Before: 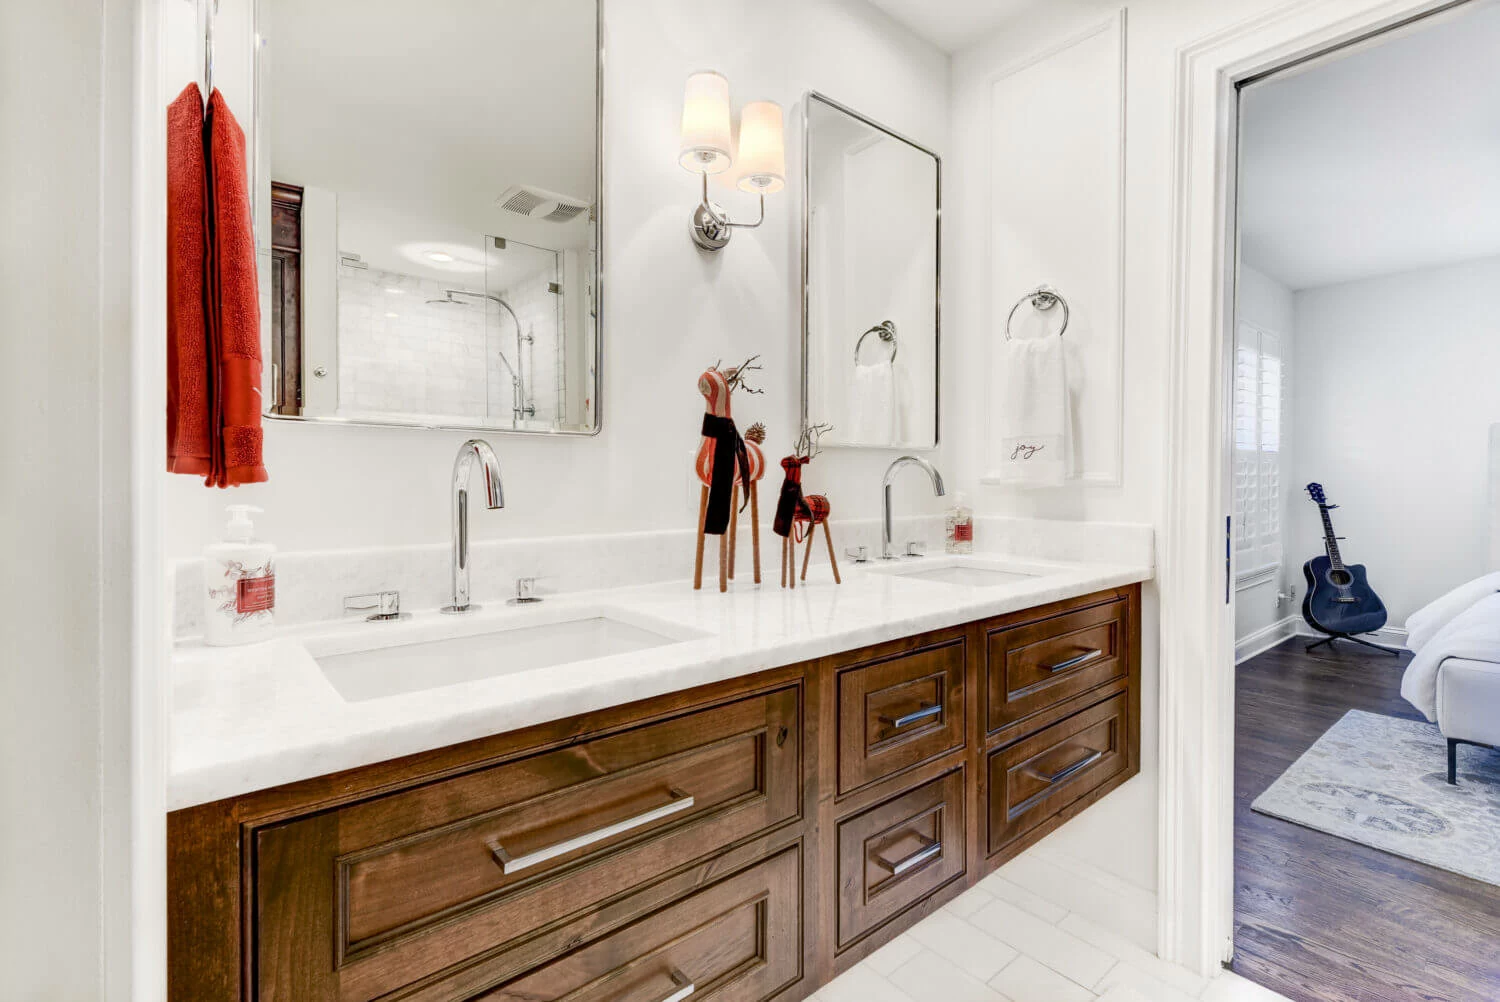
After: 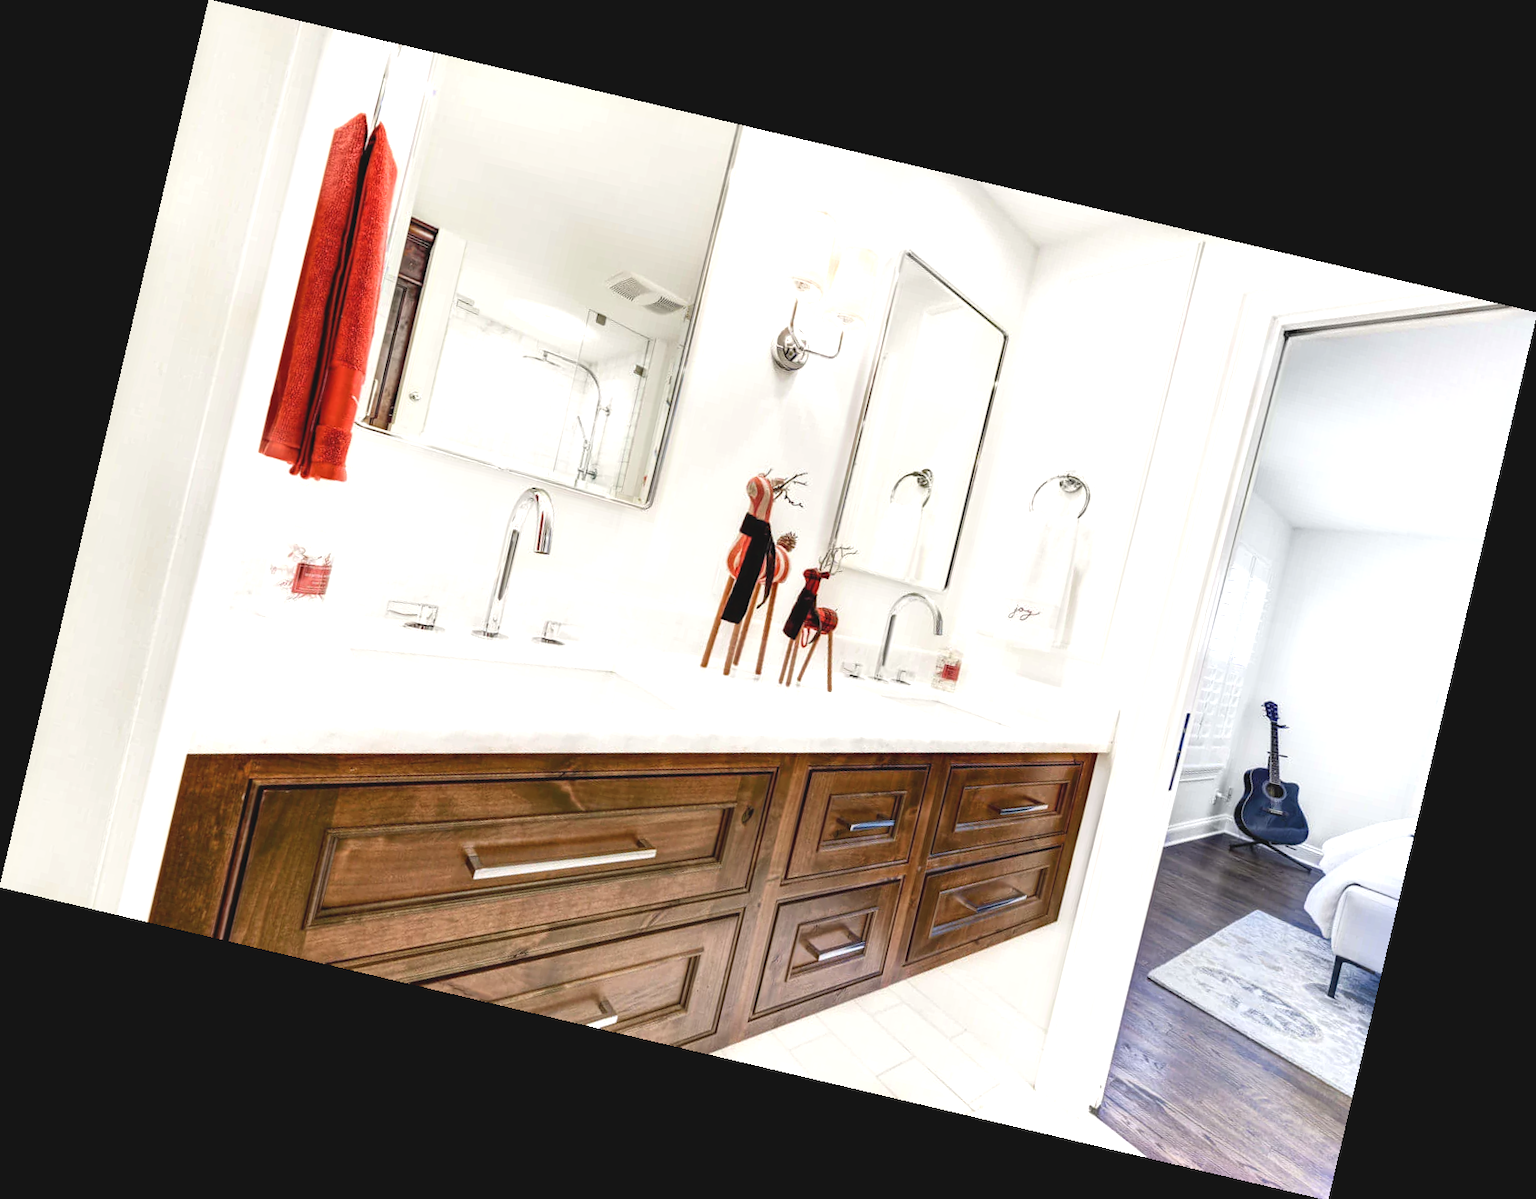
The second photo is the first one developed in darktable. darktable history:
exposure: black level correction -0.005, exposure 0.622 EV, compensate highlight preservation false
rotate and perspective: rotation 13.27°, automatic cropping off
